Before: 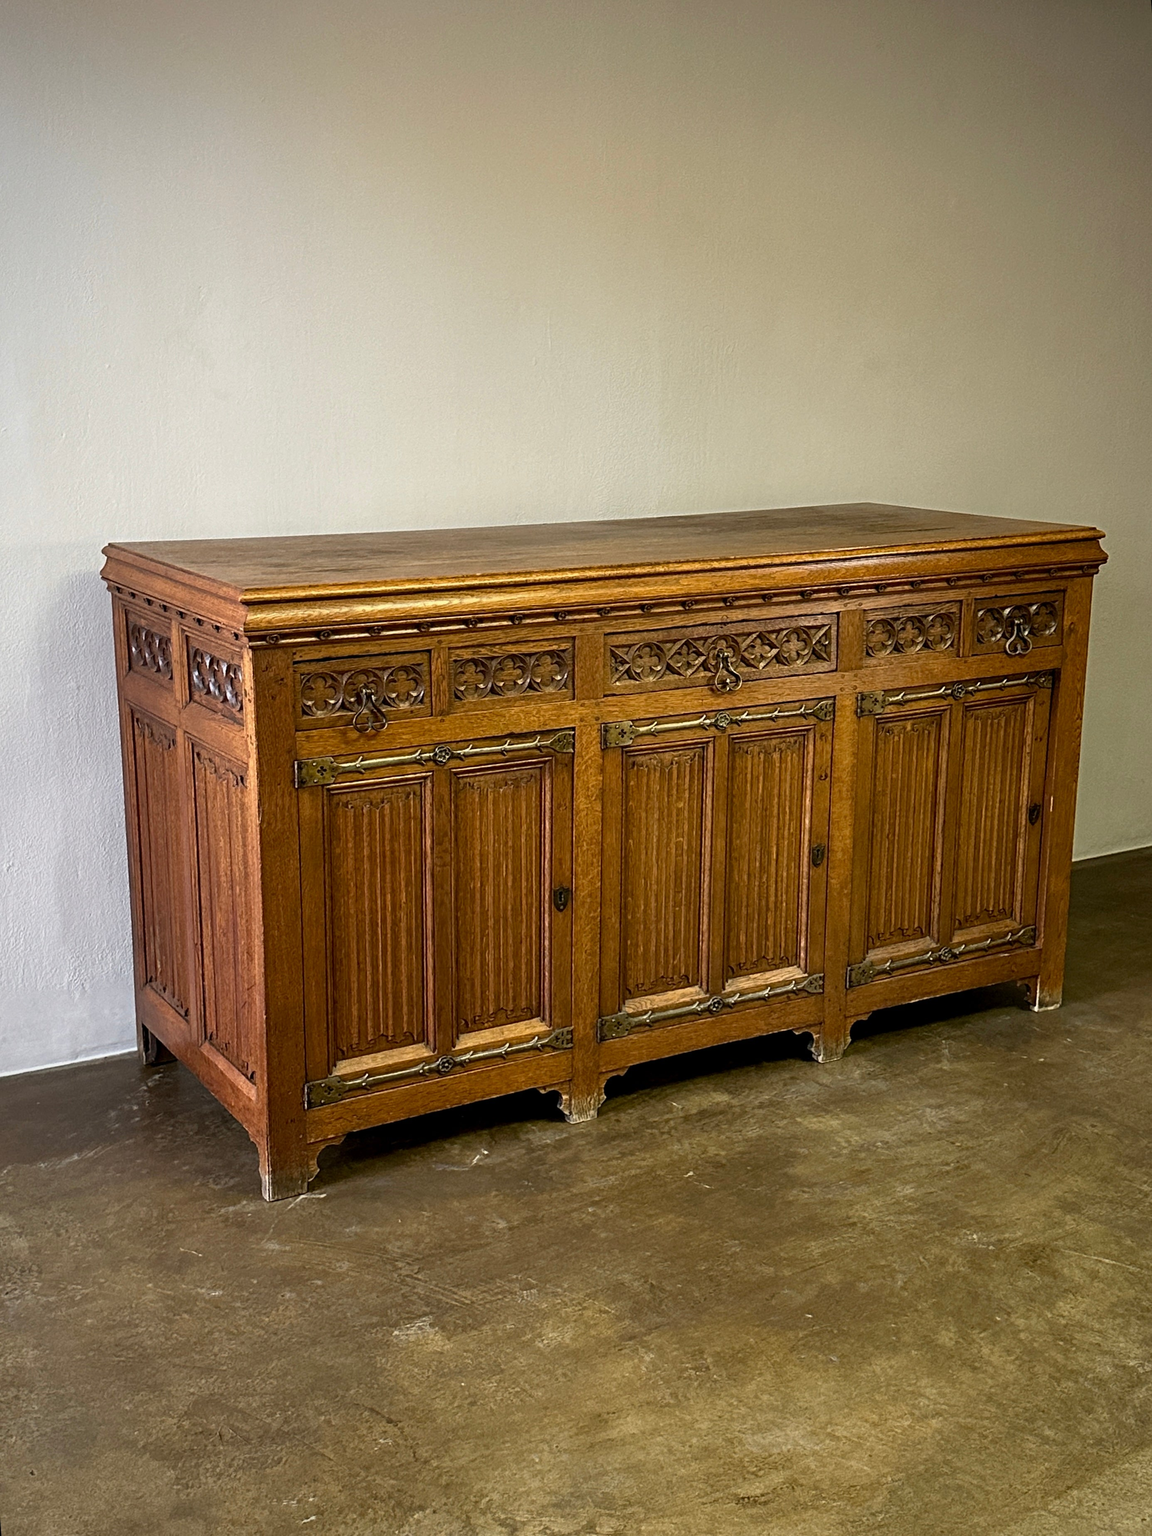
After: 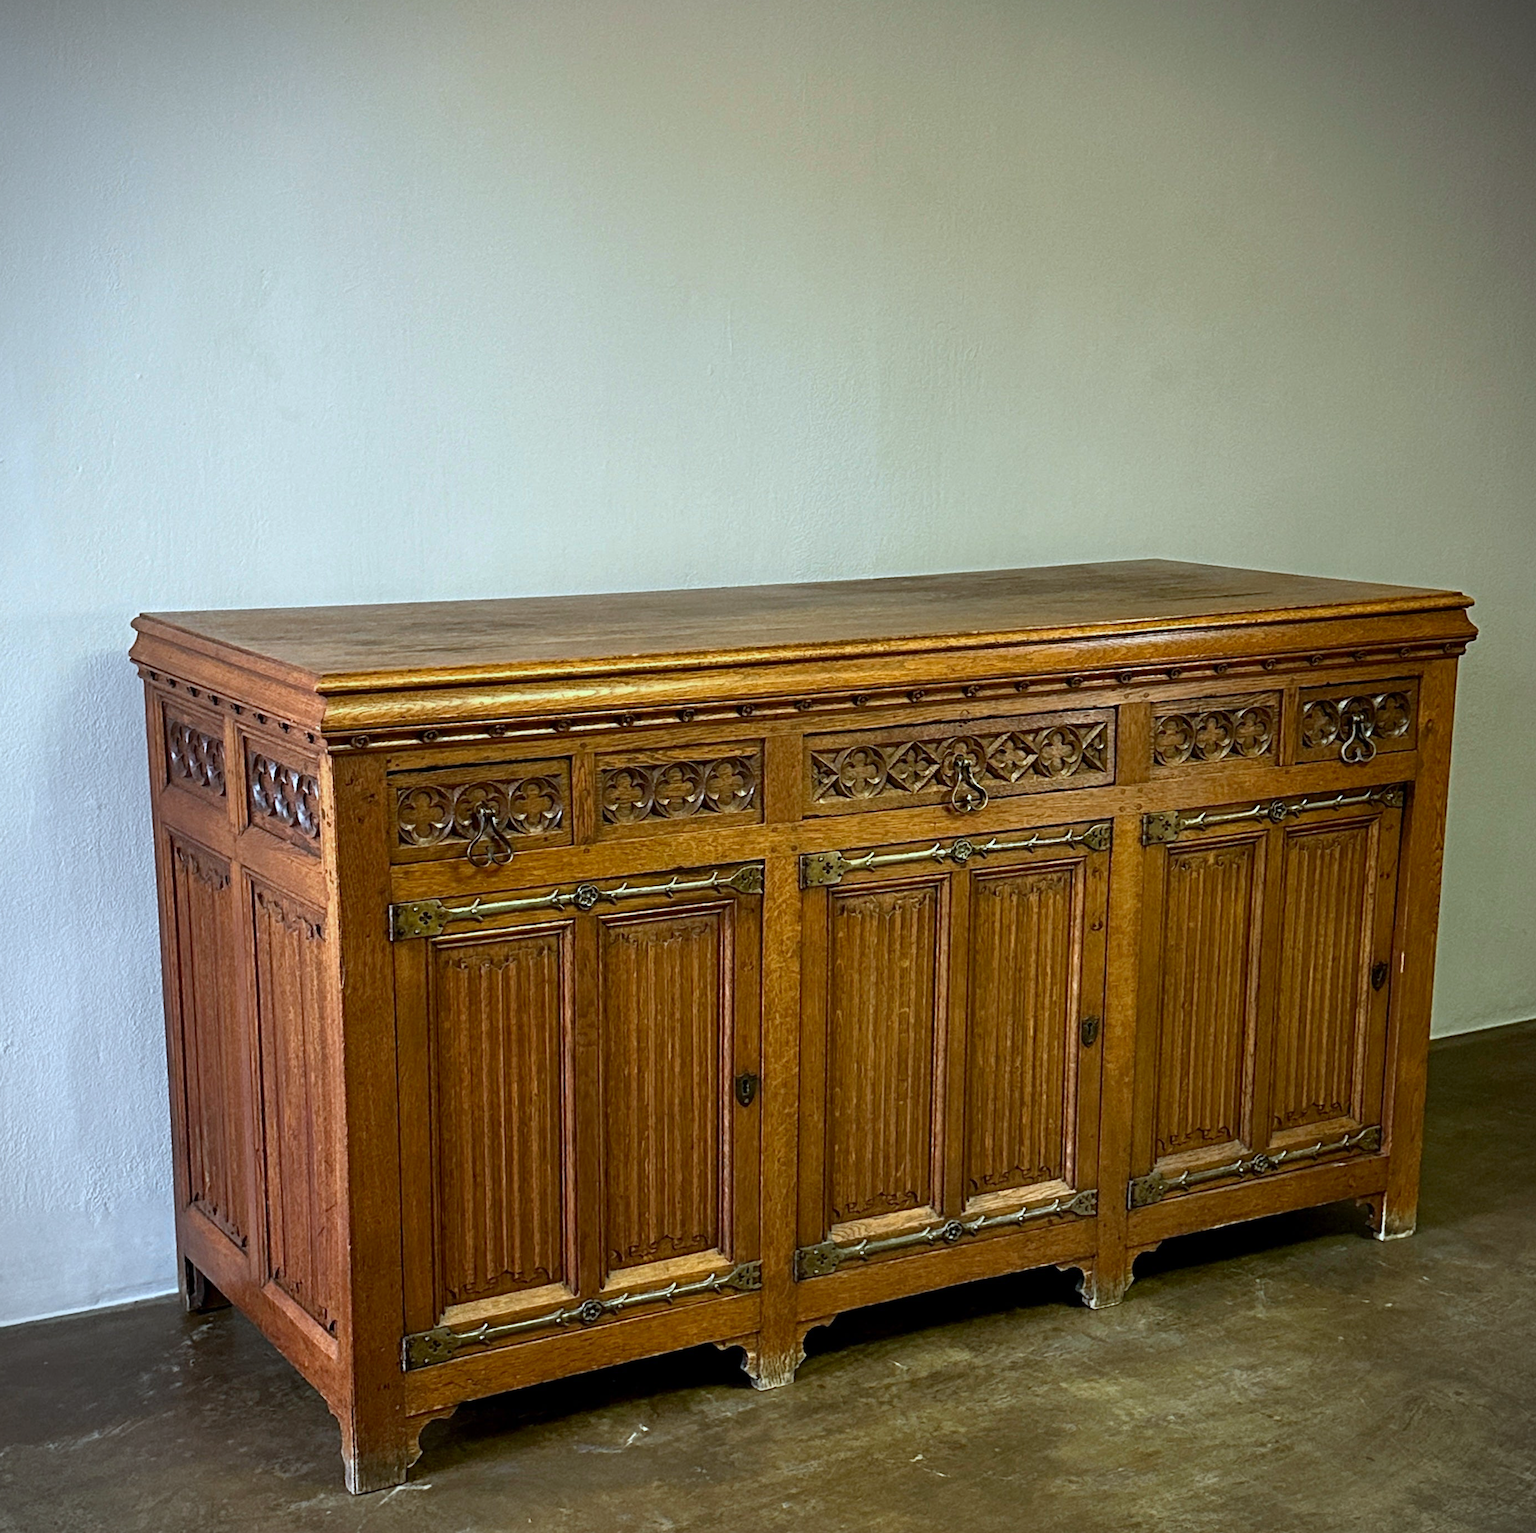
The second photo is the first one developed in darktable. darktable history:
color calibration: illuminant F (fluorescent), F source F9 (Cool White Deluxe 4150 K) – high CRI, x 0.375, y 0.373, temperature 4161.41 K
contrast brightness saturation: saturation 0.126
vignetting: fall-off start 100.74%
crop: left 0.38%, top 5.555%, bottom 19.865%
